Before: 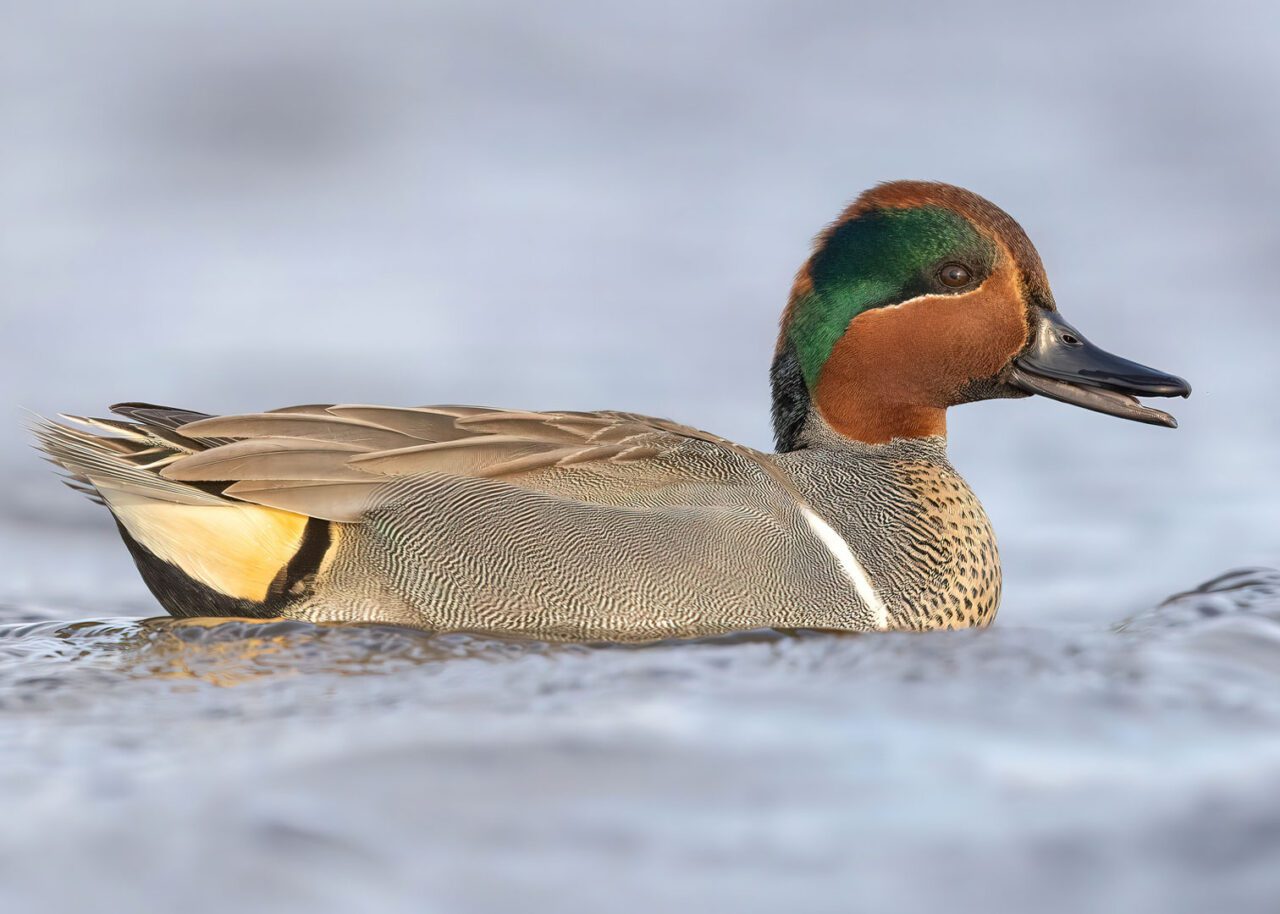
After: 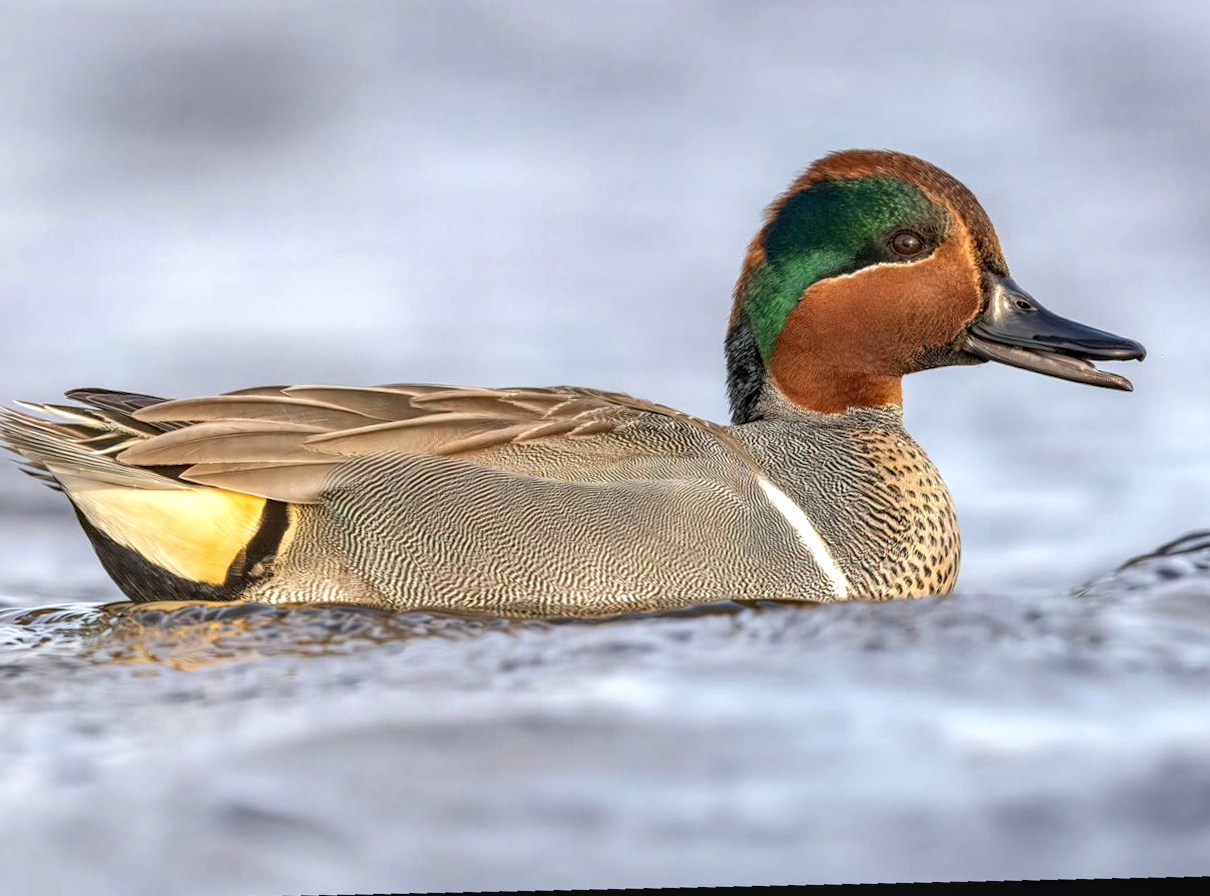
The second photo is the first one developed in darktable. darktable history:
haze removal: compatibility mode true, adaptive false
local contrast: highlights 61%, detail 143%, midtone range 0.428
rotate and perspective: rotation -3.18°, automatic cropping off
crop and rotate: angle -1.96°, left 3.097%, top 4.154%, right 1.586%, bottom 0.529%
exposure: exposure 0.217 EV, compensate highlight preservation false
